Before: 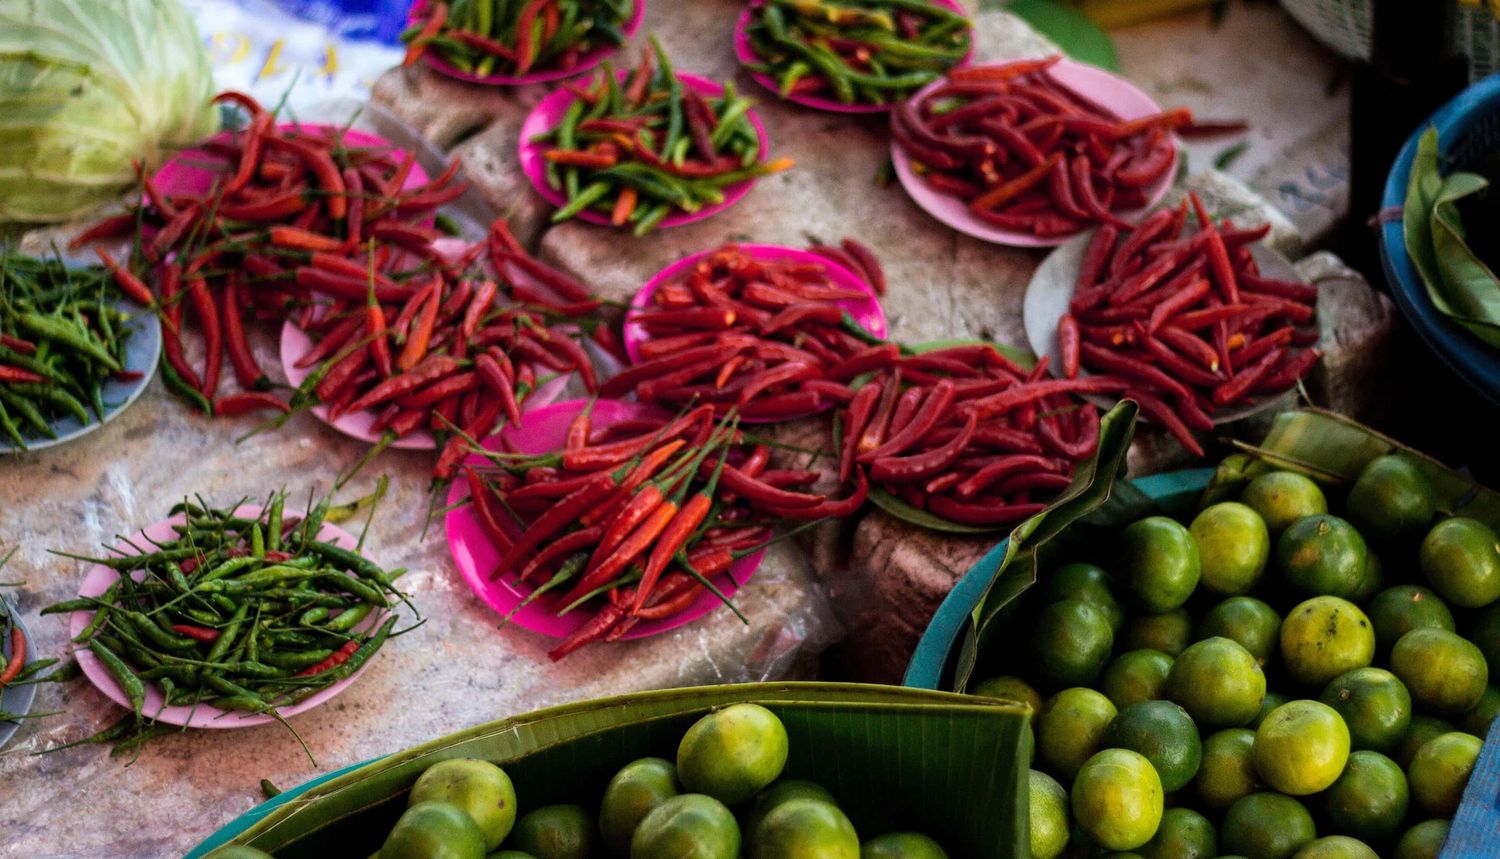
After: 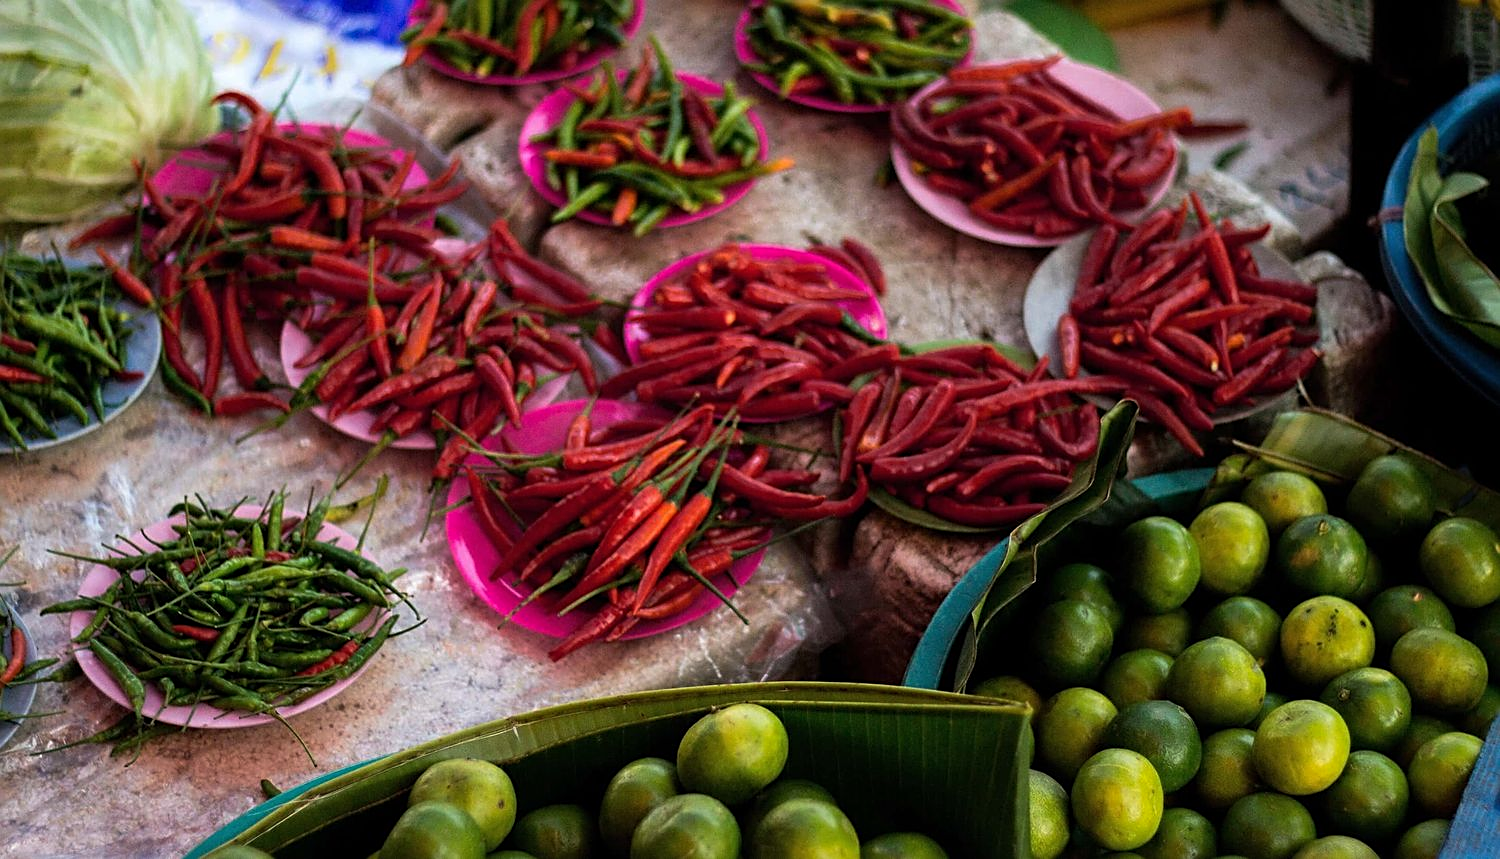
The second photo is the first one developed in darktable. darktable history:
base curve: curves: ch0 [(0, 0) (0.303, 0.277) (1, 1)], preserve colors none
sharpen: on, module defaults
